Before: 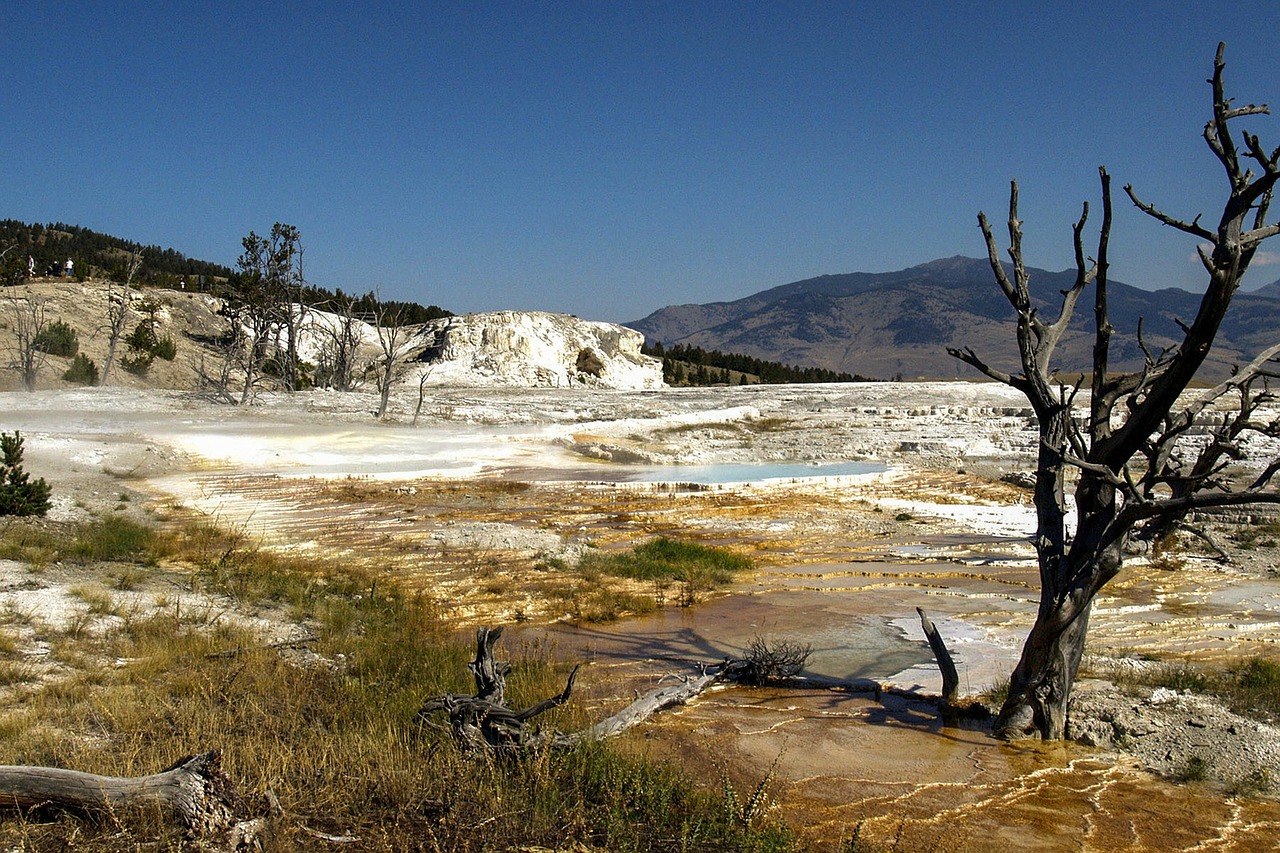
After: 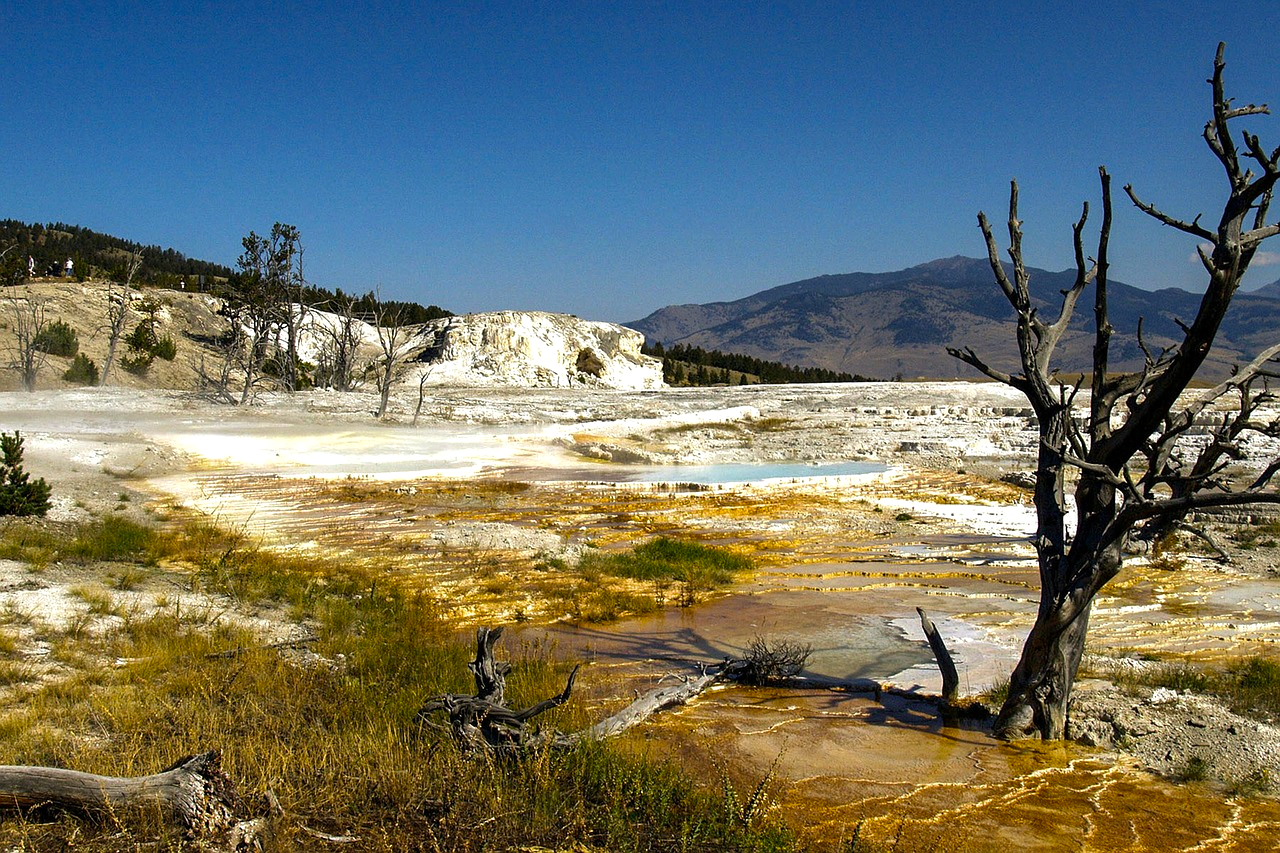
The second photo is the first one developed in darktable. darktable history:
color balance rgb: highlights gain › luminance 14.669%, perceptual saturation grading › global saturation 29.518%
